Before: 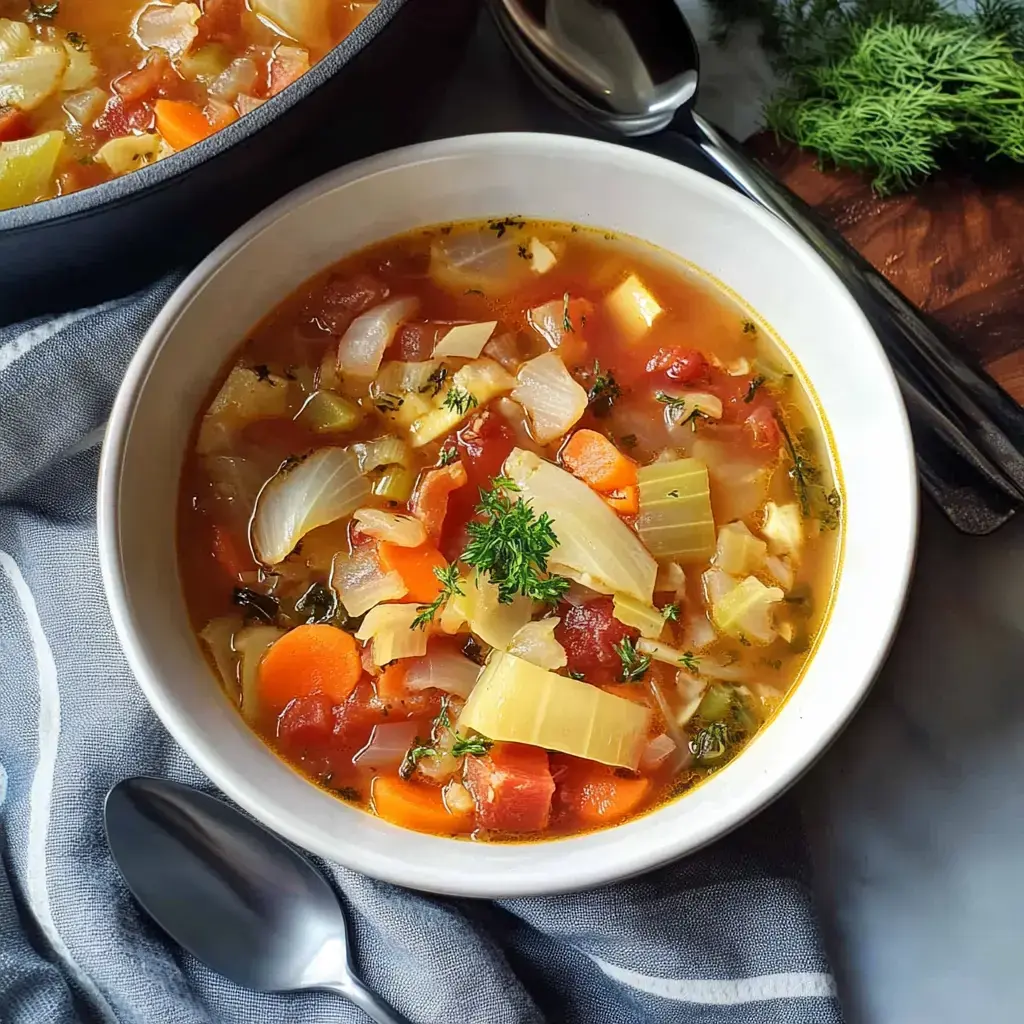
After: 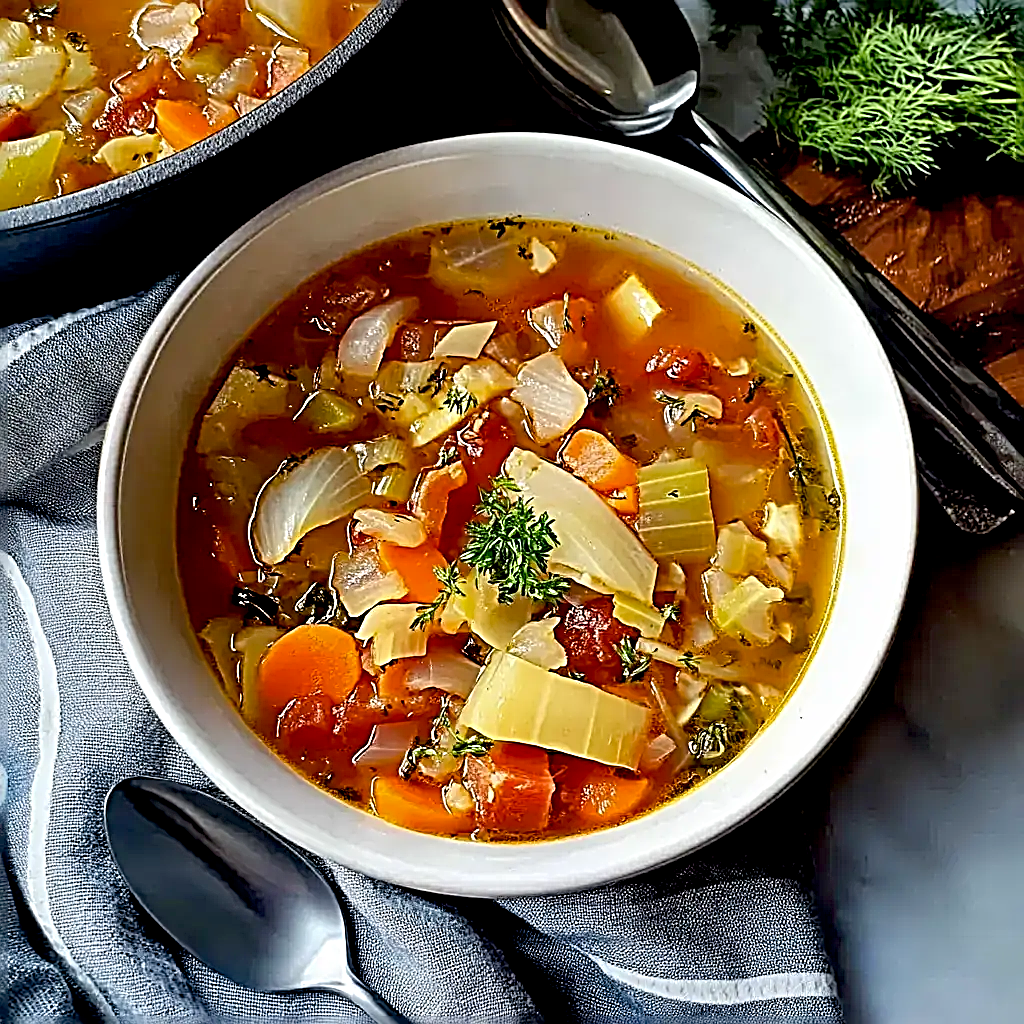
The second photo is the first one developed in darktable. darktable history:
exposure: black level correction 0.017, exposure -0.005 EV, compensate exposure bias true, compensate highlight preservation false
color balance rgb: perceptual saturation grading › global saturation 5.27%, global vibrance 0.864%, saturation formula JzAzBz (2021)
sharpen: radius 3.144, amount 1.745
shadows and highlights: shadows 32.9, highlights -46.03, compress 49.86%, soften with gaussian
base curve: curves: ch0 [(0, 0) (0.283, 0.295) (1, 1)], preserve colors none
